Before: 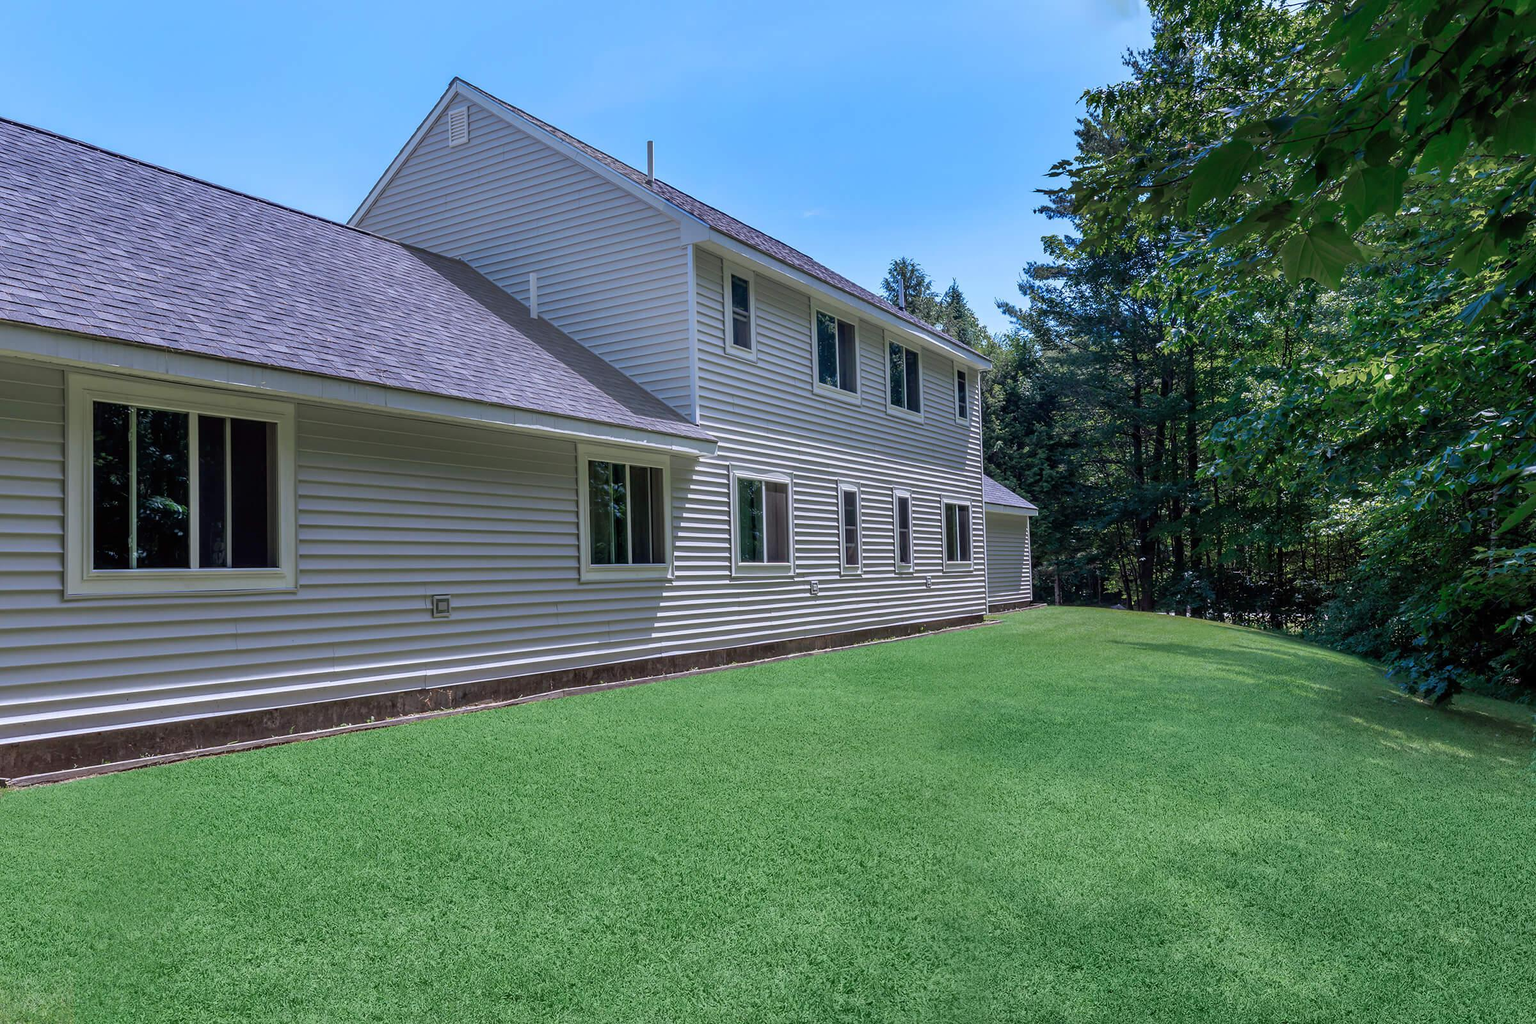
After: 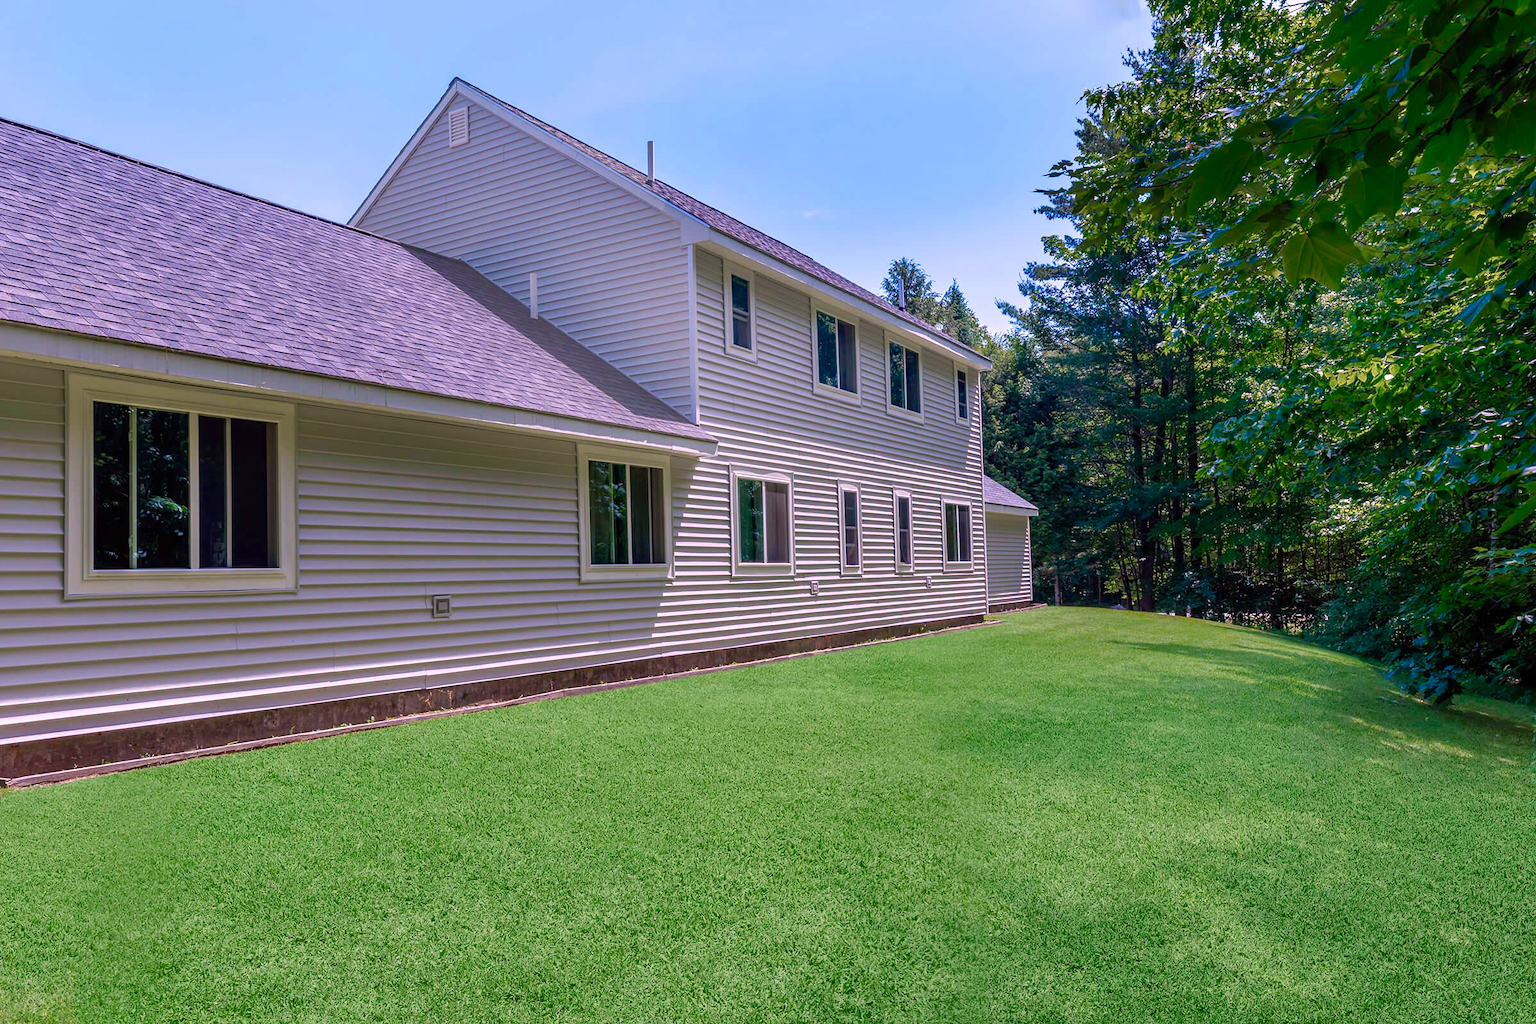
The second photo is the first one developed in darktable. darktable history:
color balance rgb: perceptual saturation grading › global saturation 45.899%, perceptual saturation grading › highlights -50.59%, perceptual saturation grading › shadows 30.356%, global vibrance 20%
exposure: exposure 0.209 EV, compensate highlight preservation false
tone equalizer: on, module defaults
color correction: highlights a* 14.68, highlights b* 4.81
